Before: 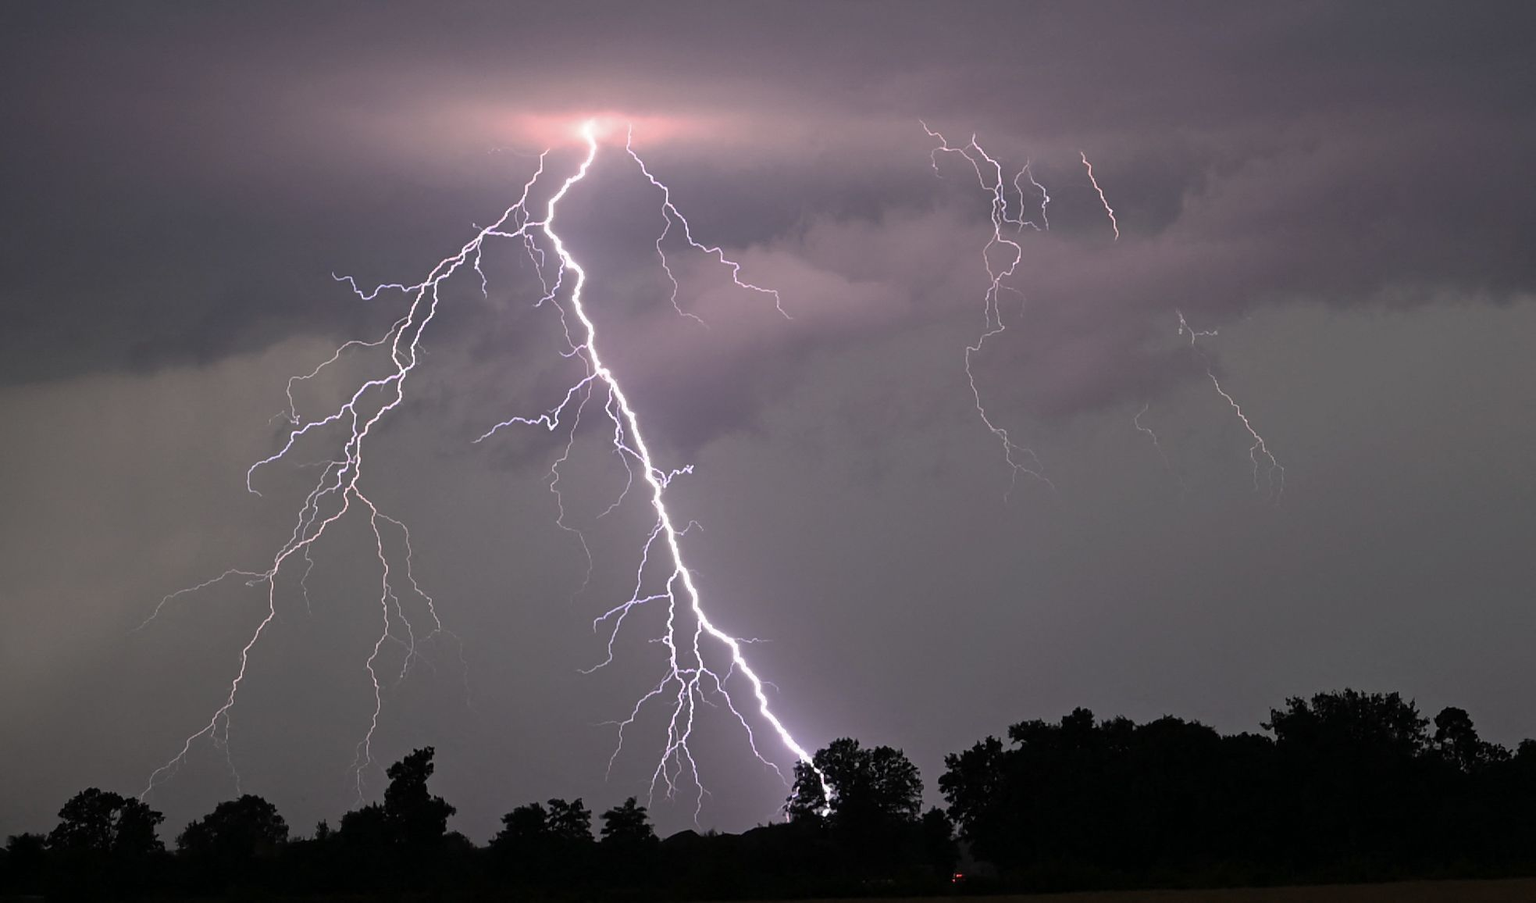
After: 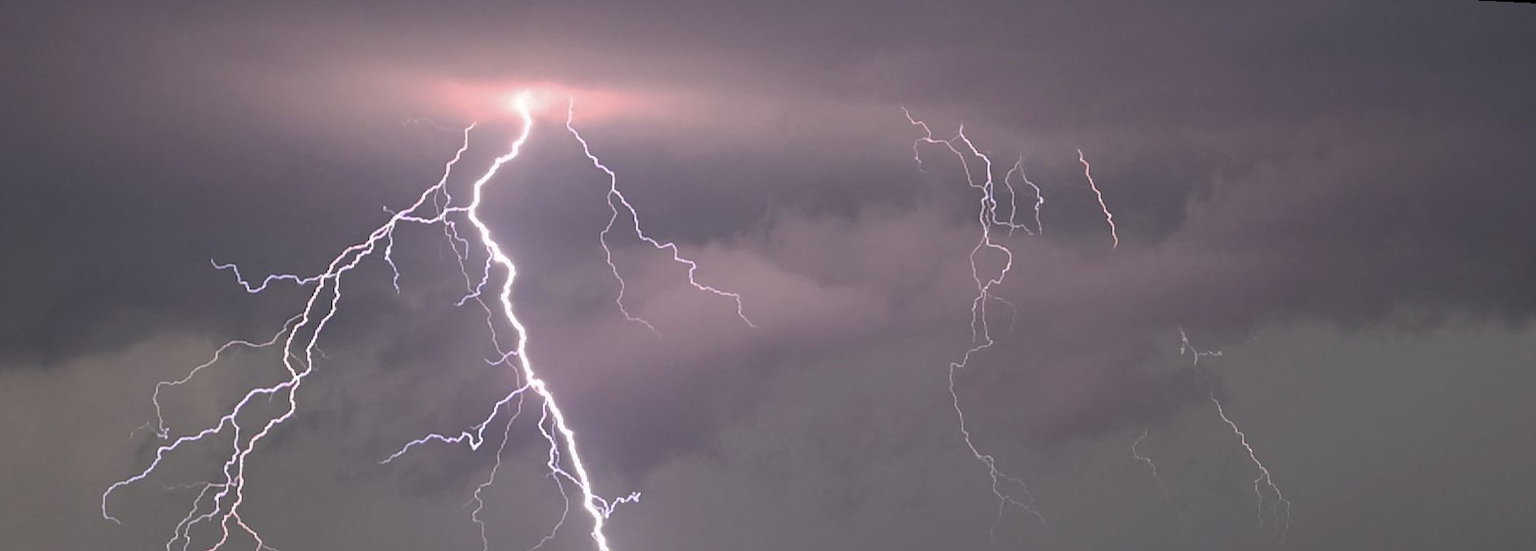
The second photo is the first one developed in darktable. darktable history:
crop and rotate: left 11.812%, bottom 42.776%
rotate and perspective: rotation 0.679°, lens shift (horizontal) 0.136, crop left 0.009, crop right 0.991, crop top 0.078, crop bottom 0.95
